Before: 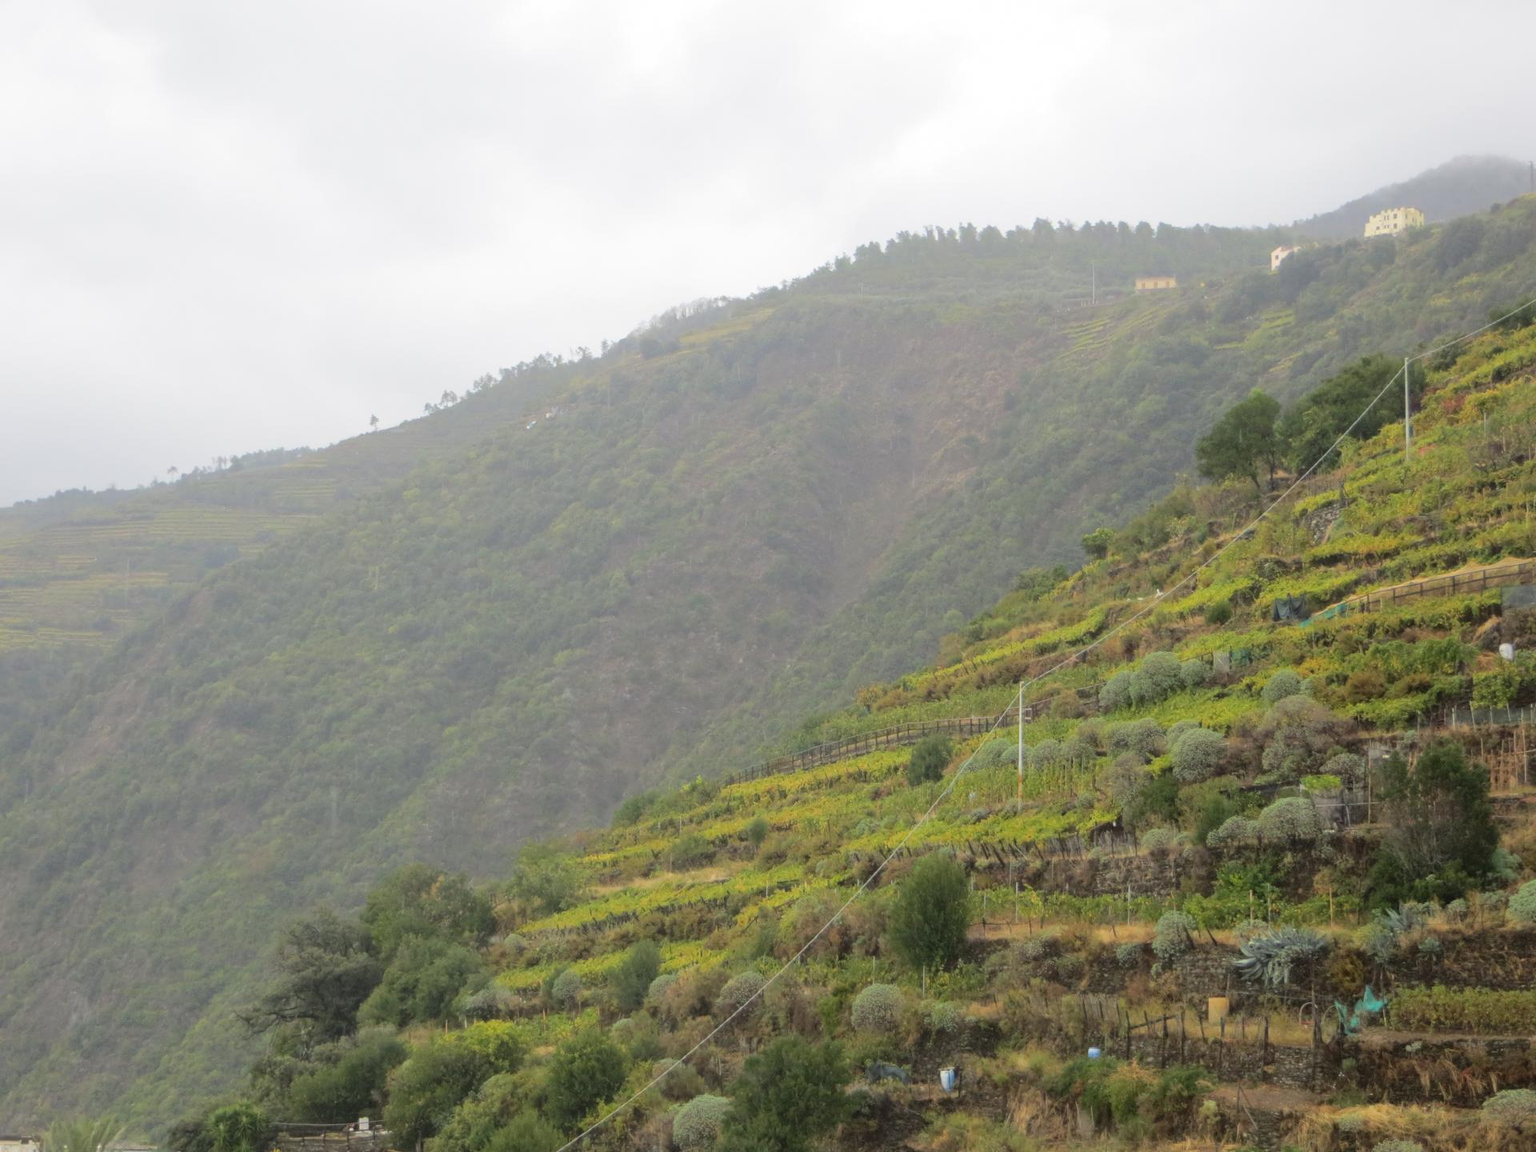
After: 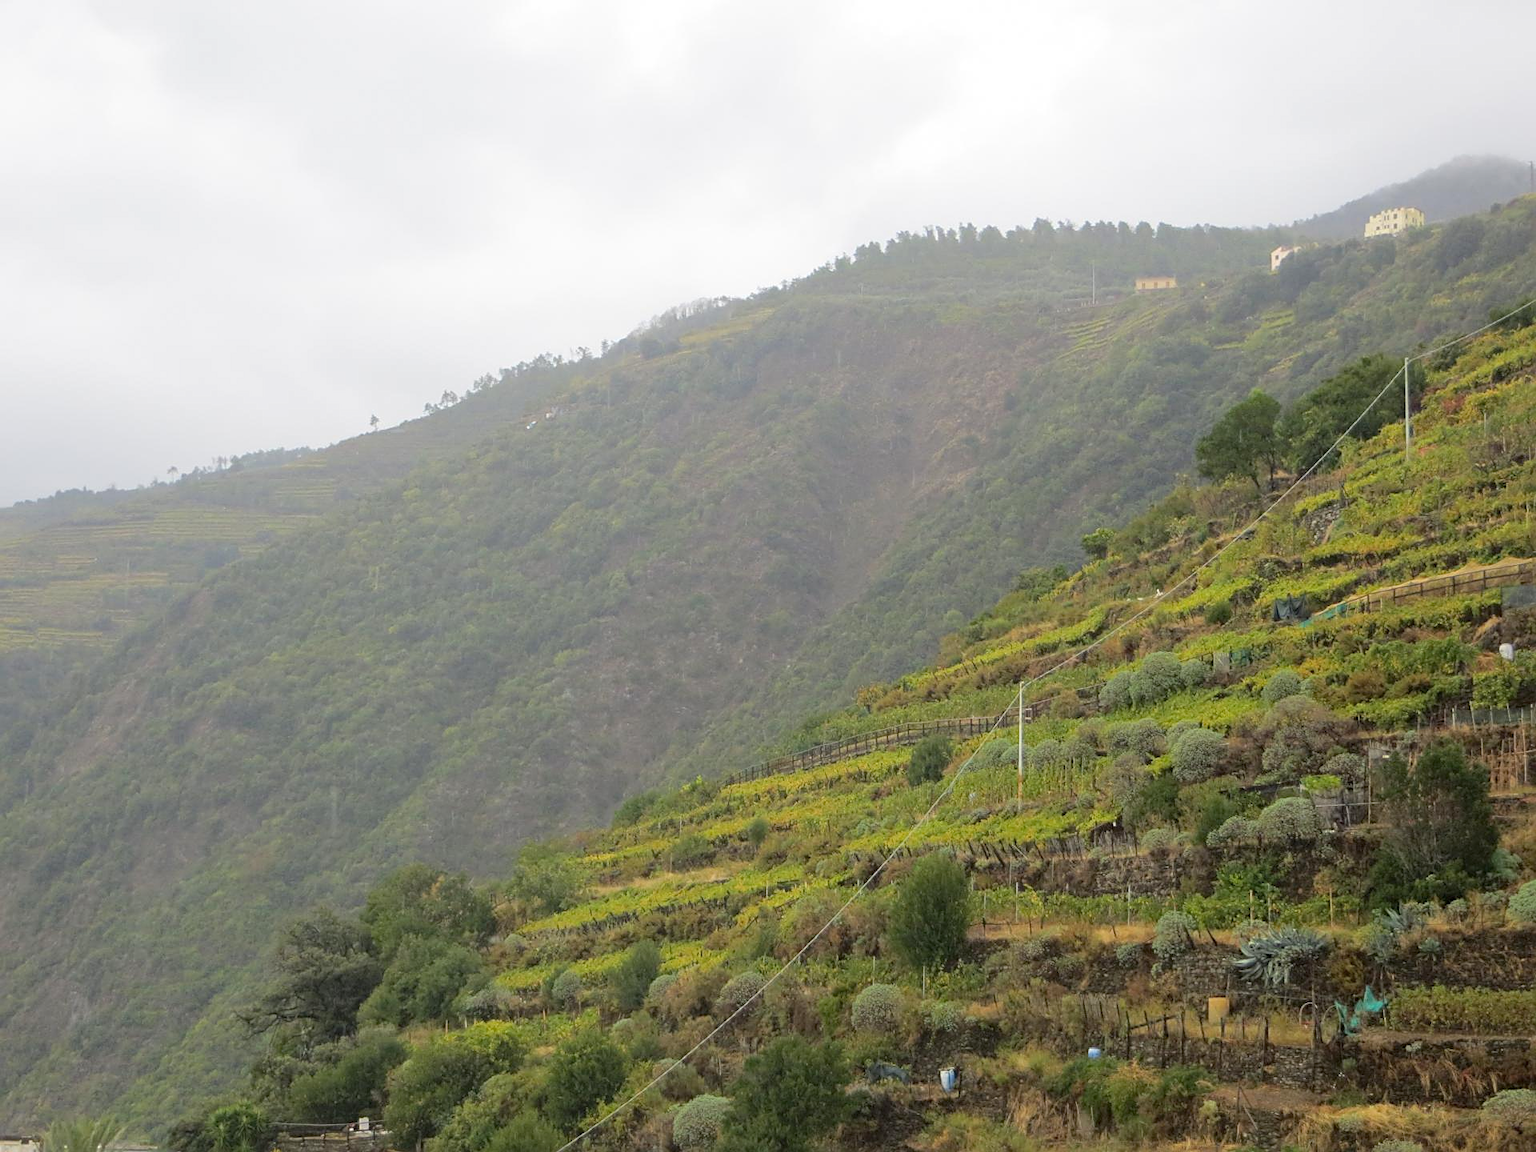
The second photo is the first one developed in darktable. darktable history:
sharpen: on, module defaults
haze removal: strength 0.283, distance 0.252, compatibility mode true, adaptive false
